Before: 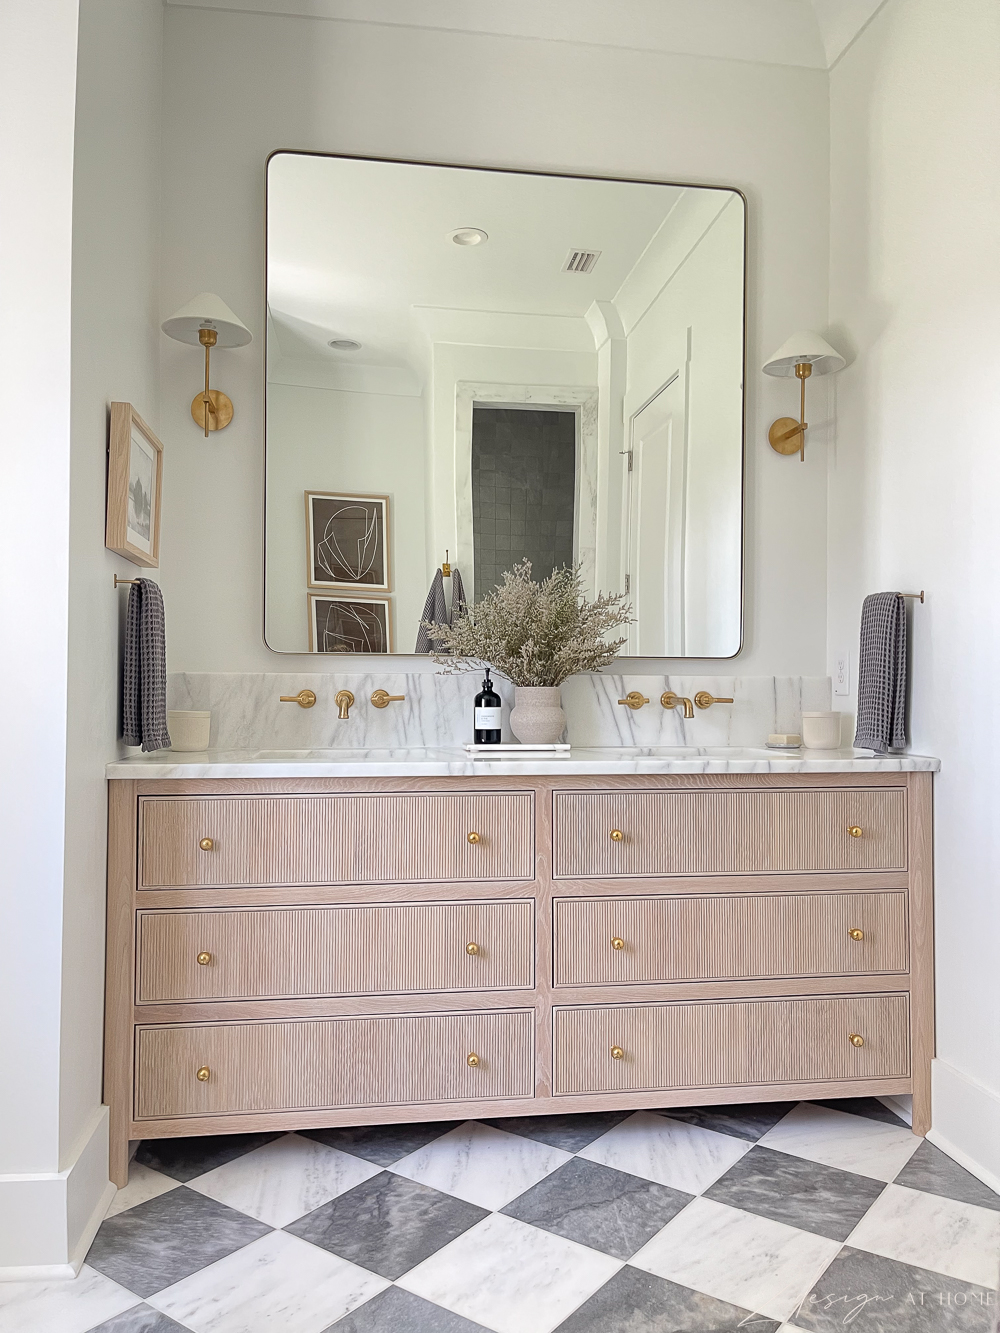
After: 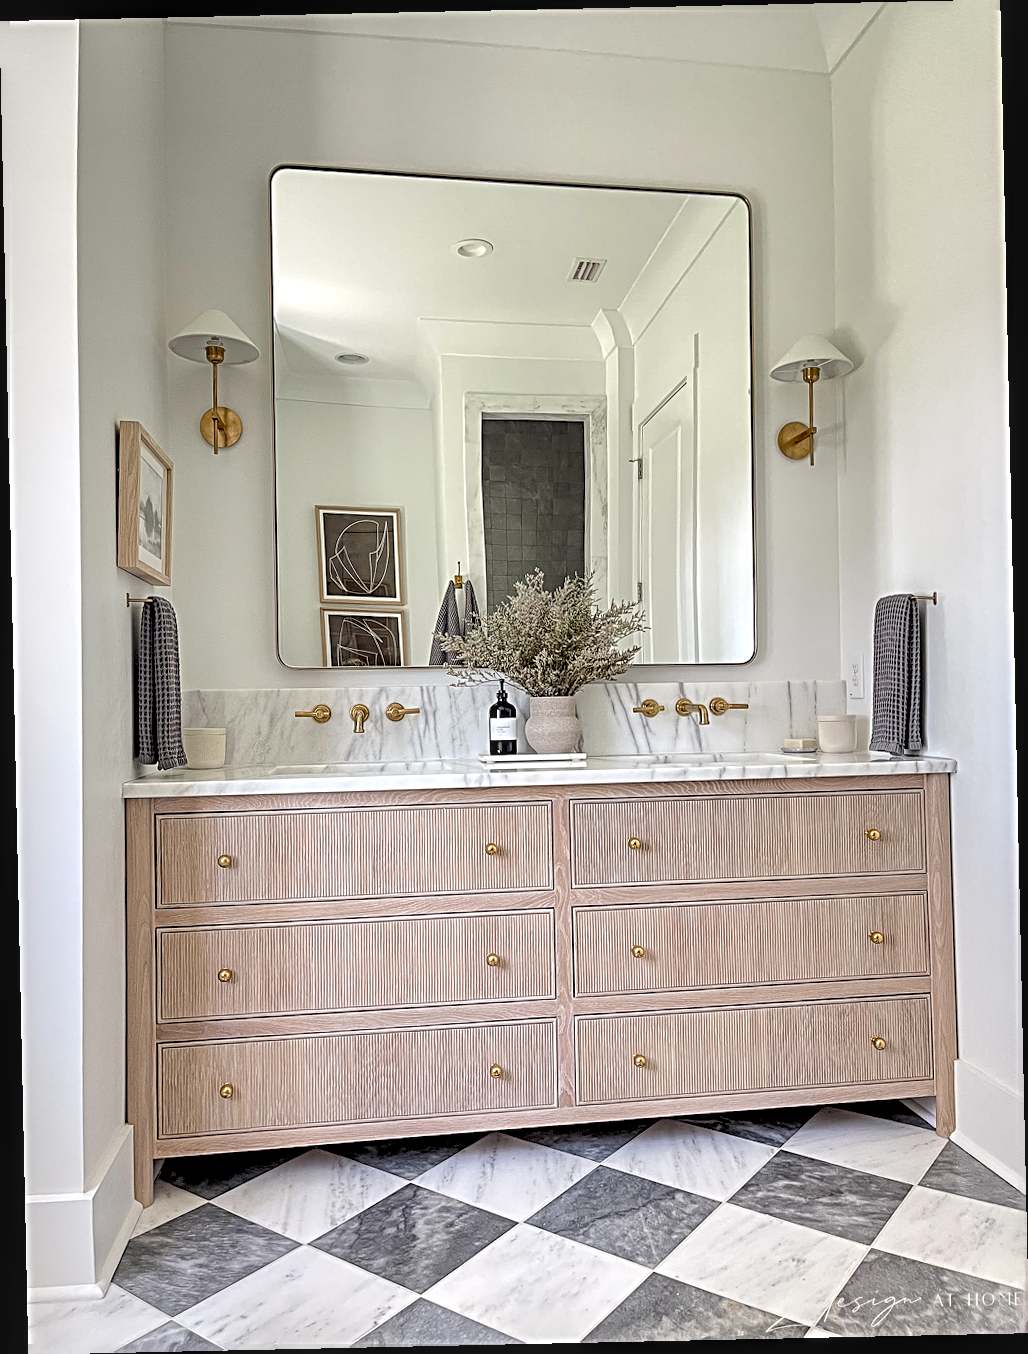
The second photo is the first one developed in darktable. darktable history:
rgb levels: levels [[0.013, 0.434, 0.89], [0, 0.5, 1], [0, 0.5, 1]]
local contrast: detail 140%
rotate and perspective: rotation -1.24°, automatic cropping off
sharpen: radius 4
